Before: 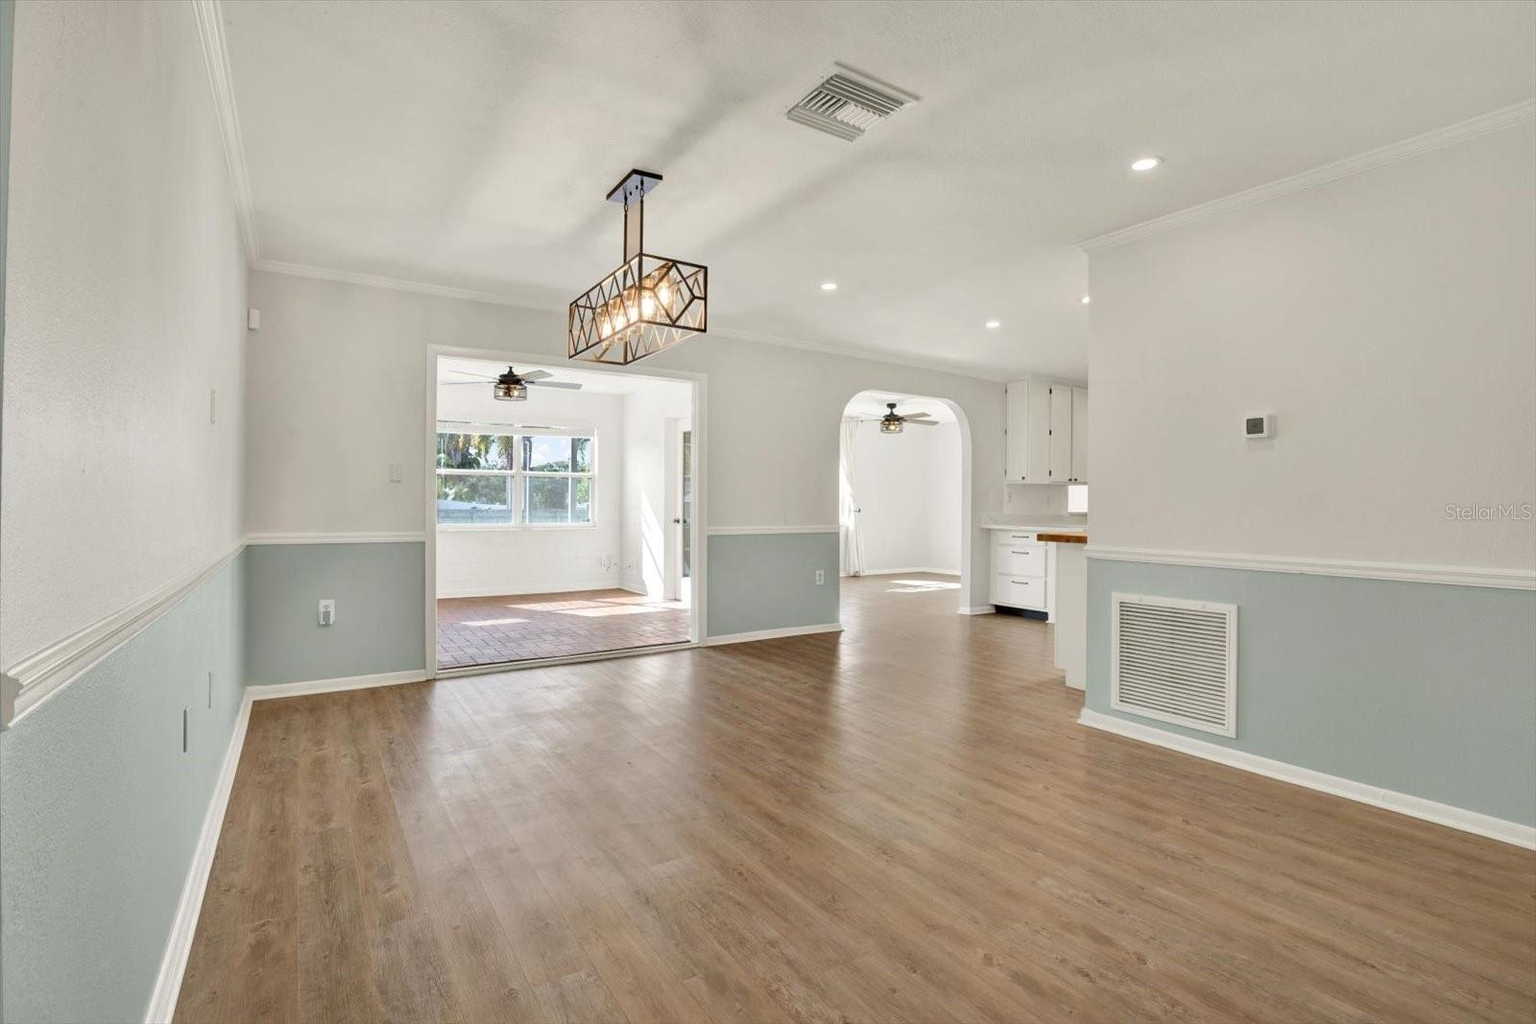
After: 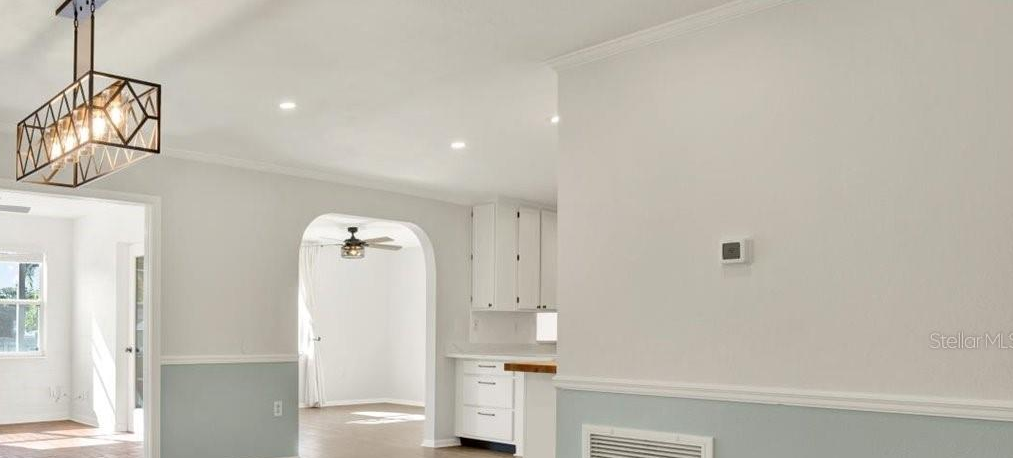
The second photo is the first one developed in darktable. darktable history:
crop: left 36.029%, top 18.15%, right 0.601%, bottom 38.901%
